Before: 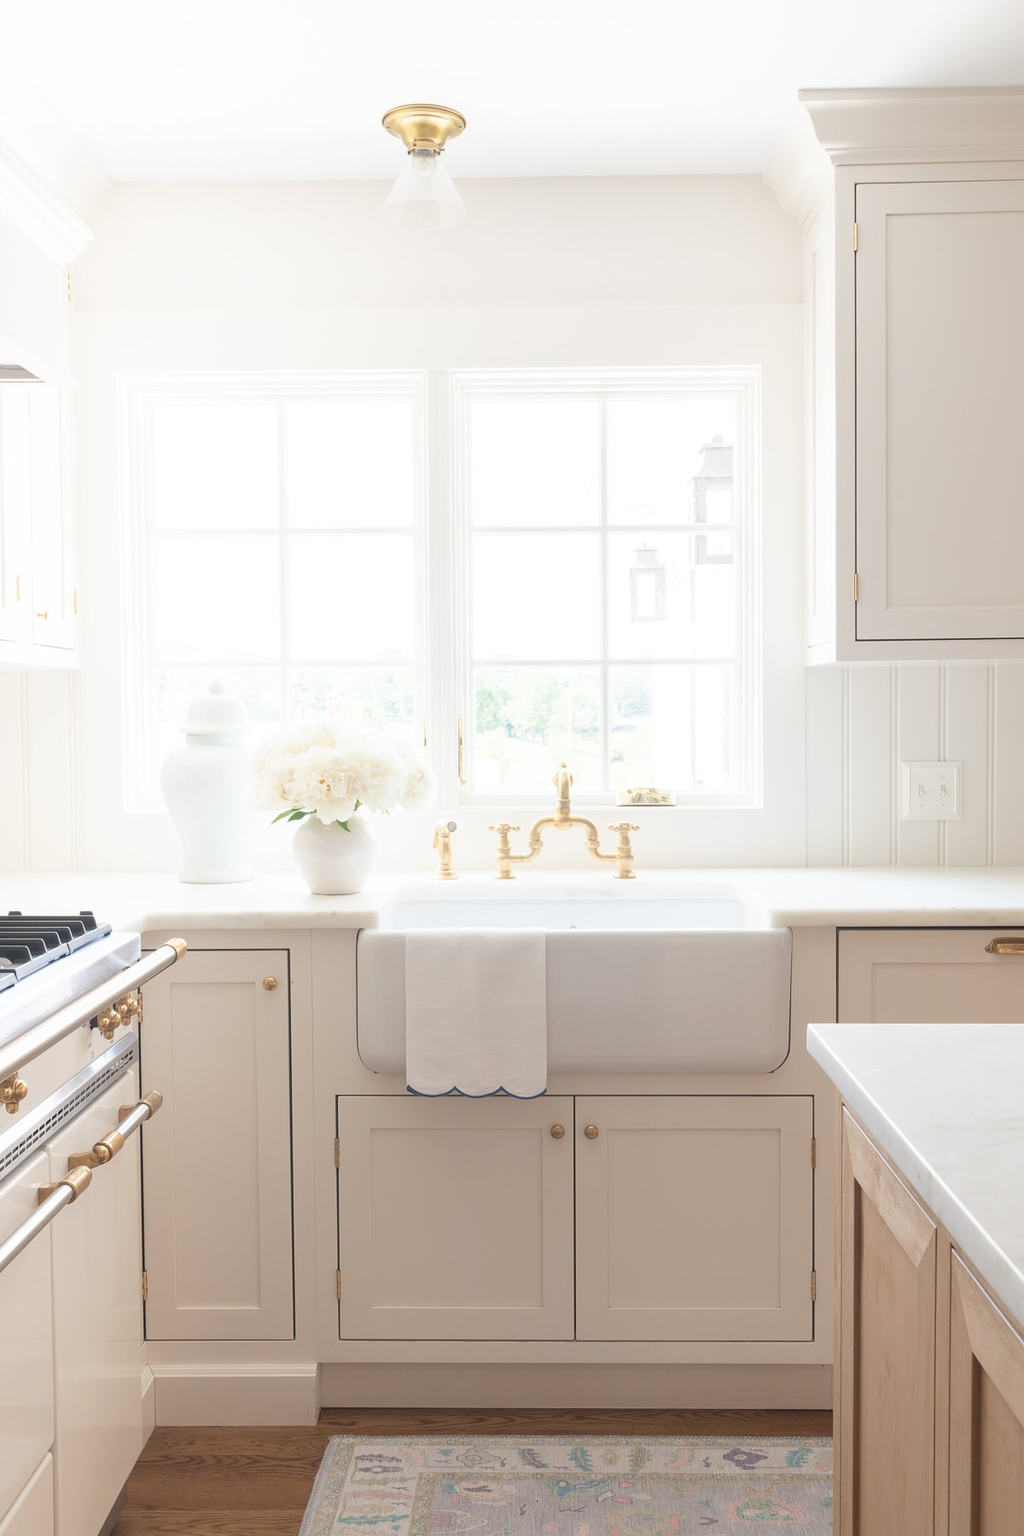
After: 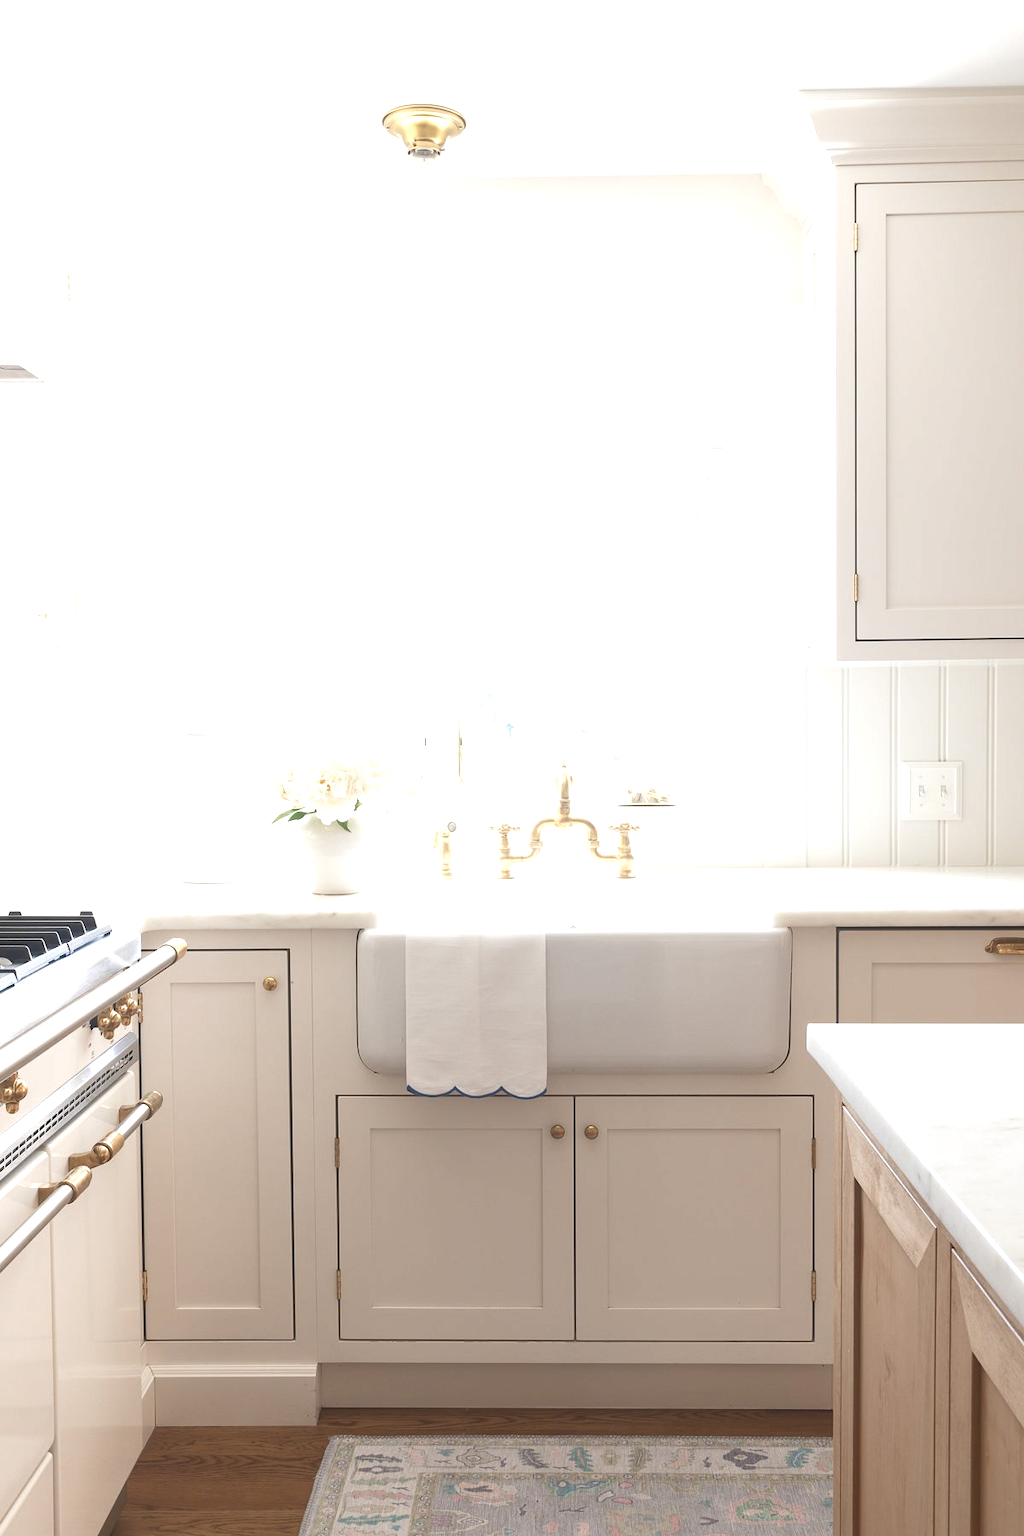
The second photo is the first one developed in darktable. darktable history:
tone curve: curves: ch0 [(0, 0.081) (0.483, 0.453) (0.881, 0.992)], color space Lab, independent channels
